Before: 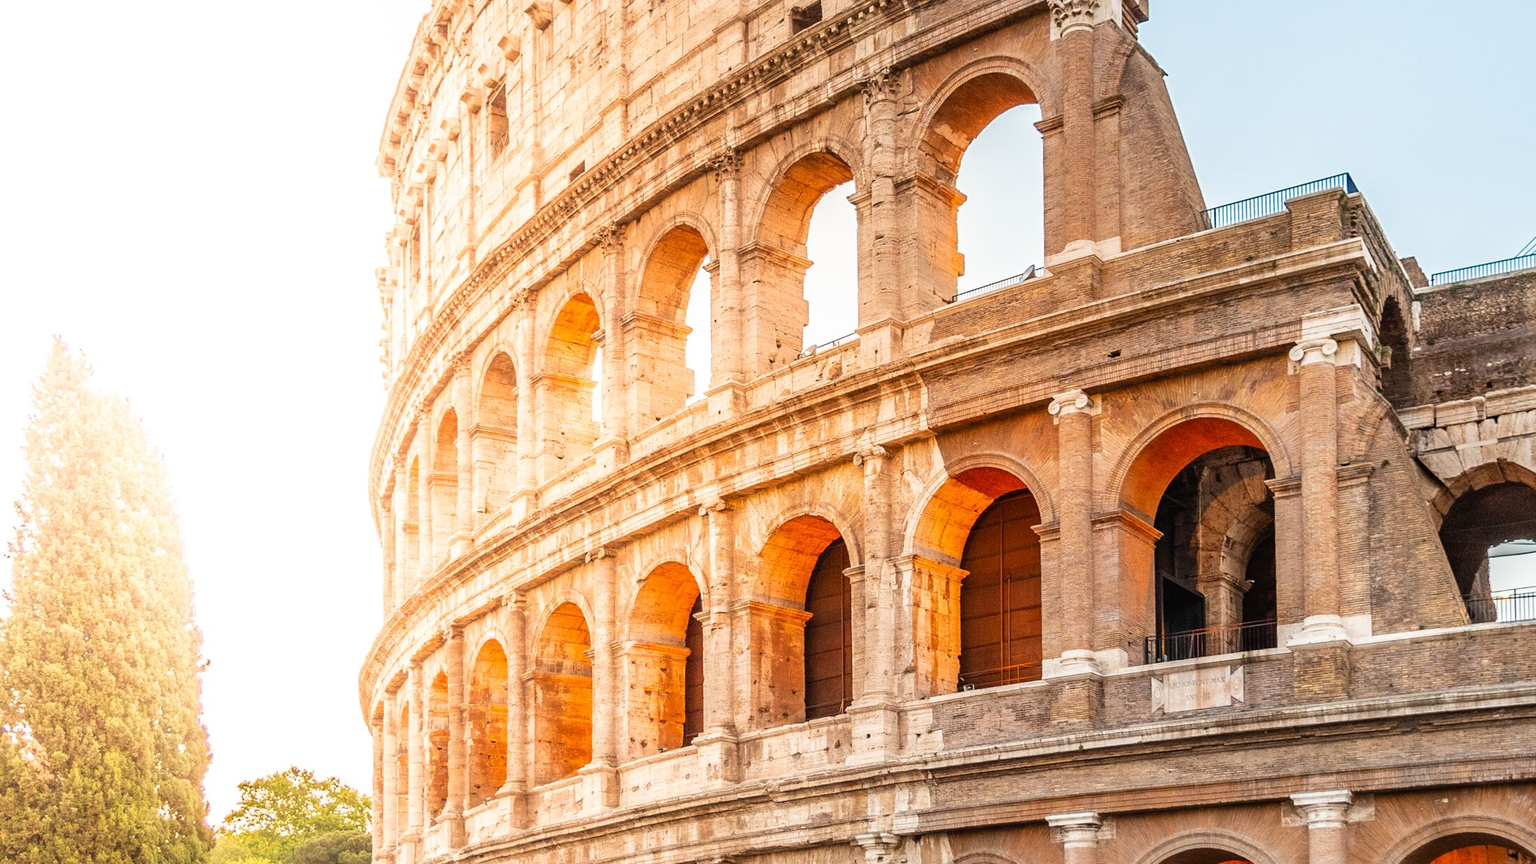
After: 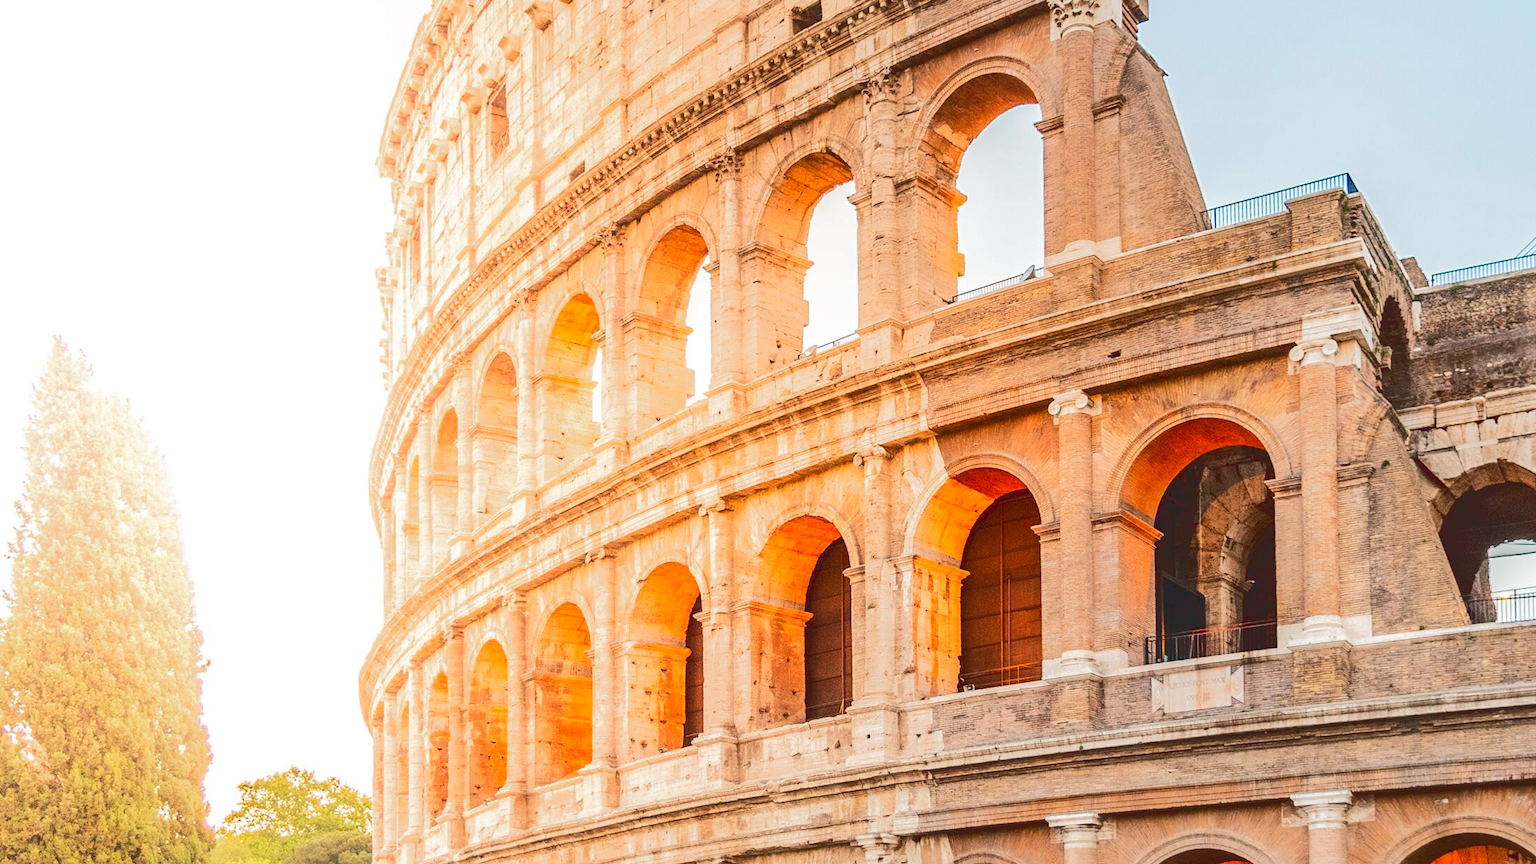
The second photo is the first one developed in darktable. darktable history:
tone curve: curves: ch0 [(0, 0) (0.003, 0.145) (0.011, 0.148) (0.025, 0.15) (0.044, 0.159) (0.069, 0.16) (0.1, 0.164) (0.136, 0.182) (0.177, 0.213) (0.224, 0.247) (0.277, 0.298) (0.335, 0.37) (0.399, 0.456) (0.468, 0.552) (0.543, 0.641) (0.623, 0.713) (0.709, 0.768) (0.801, 0.825) (0.898, 0.868) (1, 1)], color space Lab, linked channels, preserve colors none
